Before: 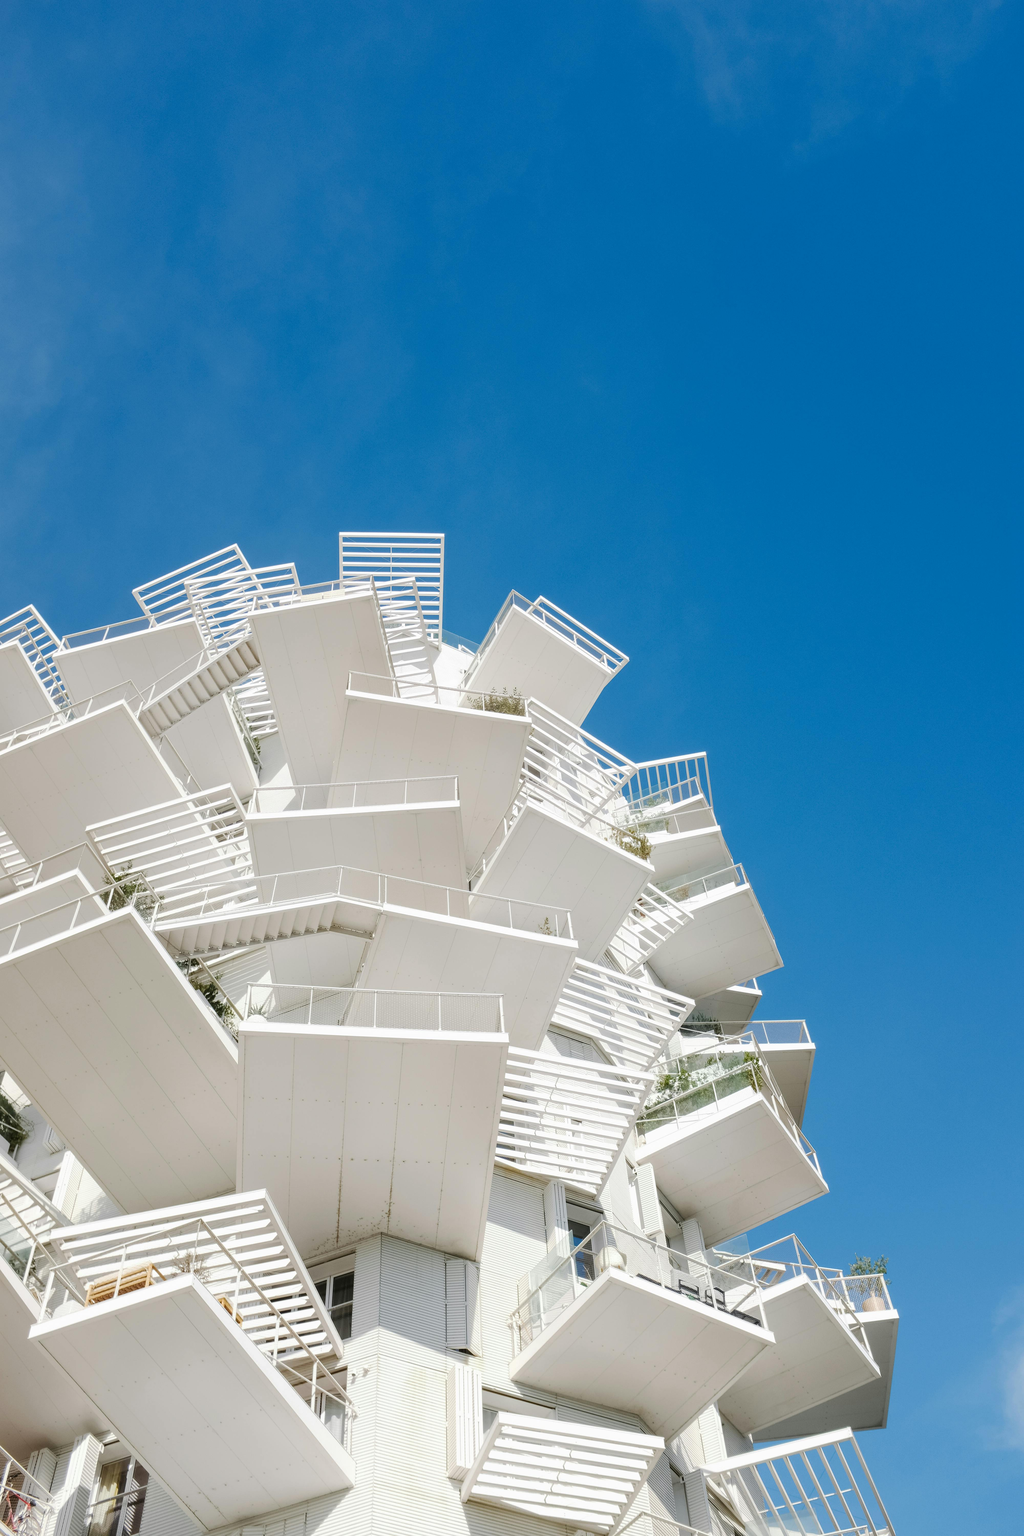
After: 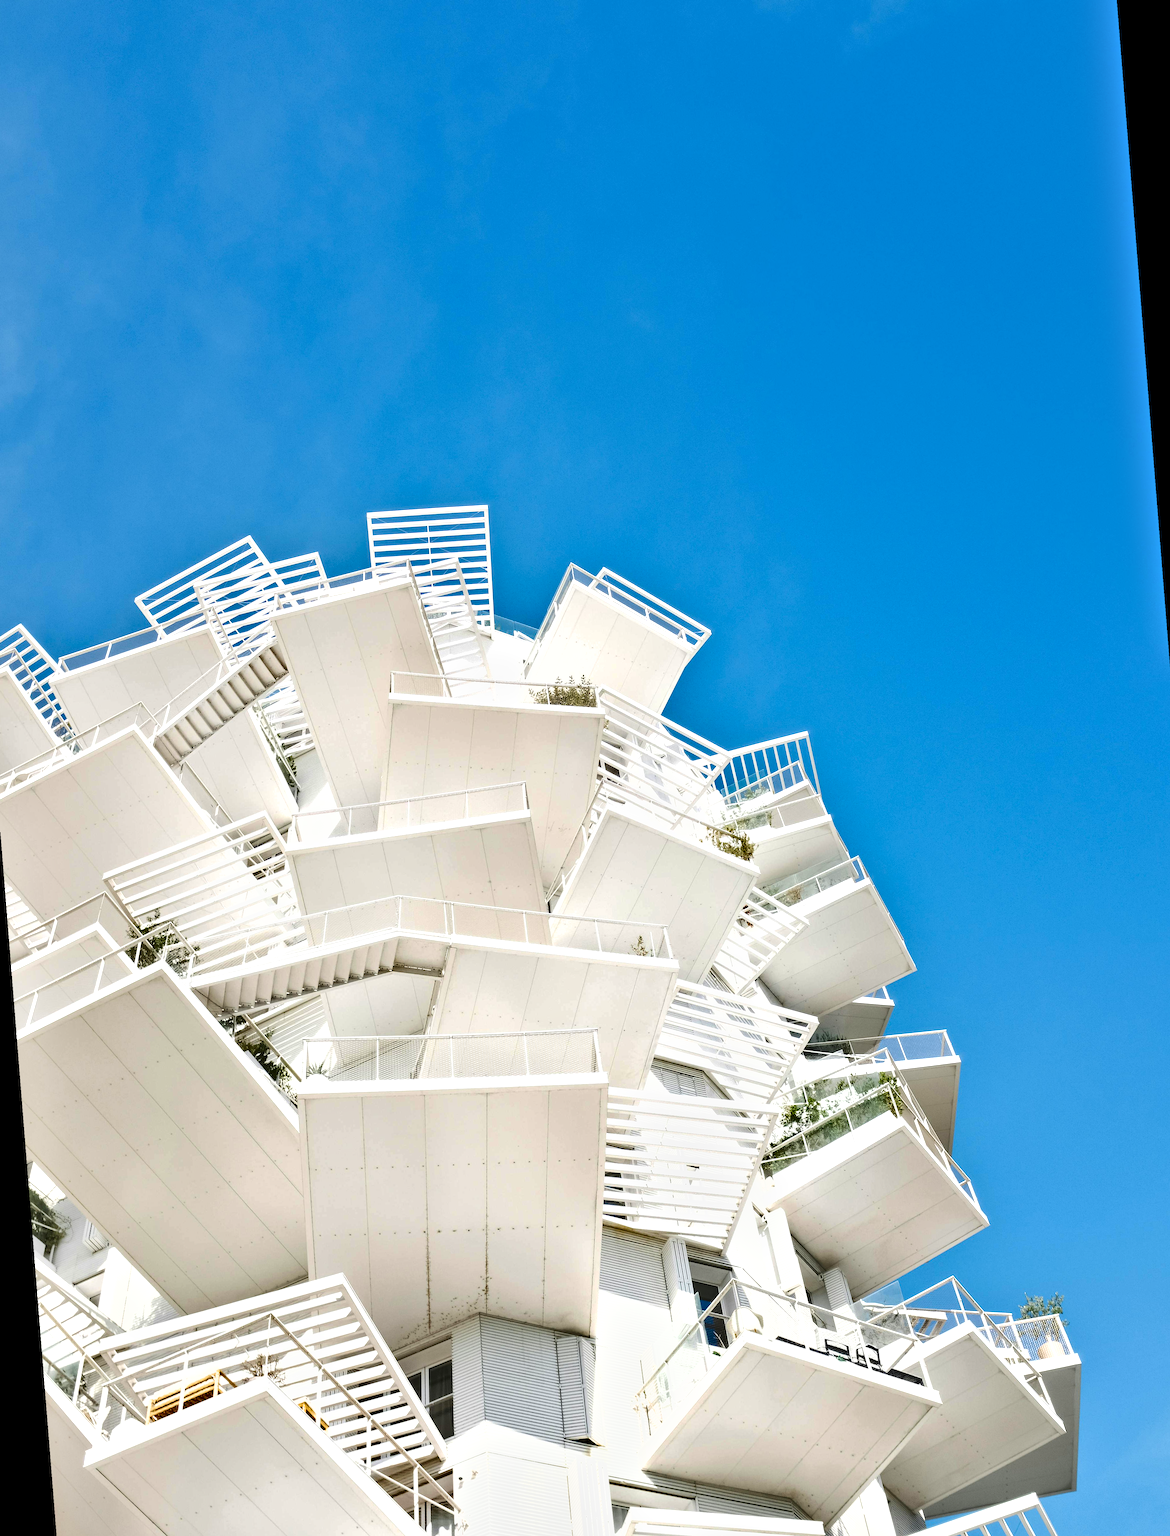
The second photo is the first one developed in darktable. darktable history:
exposure: exposure 0.74 EV, compensate highlight preservation false
shadows and highlights: soften with gaussian
rotate and perspective: rotation -4.57°, crop left 0.054, crop right 0.944, crop top 0.087, crop bottom 0.914
